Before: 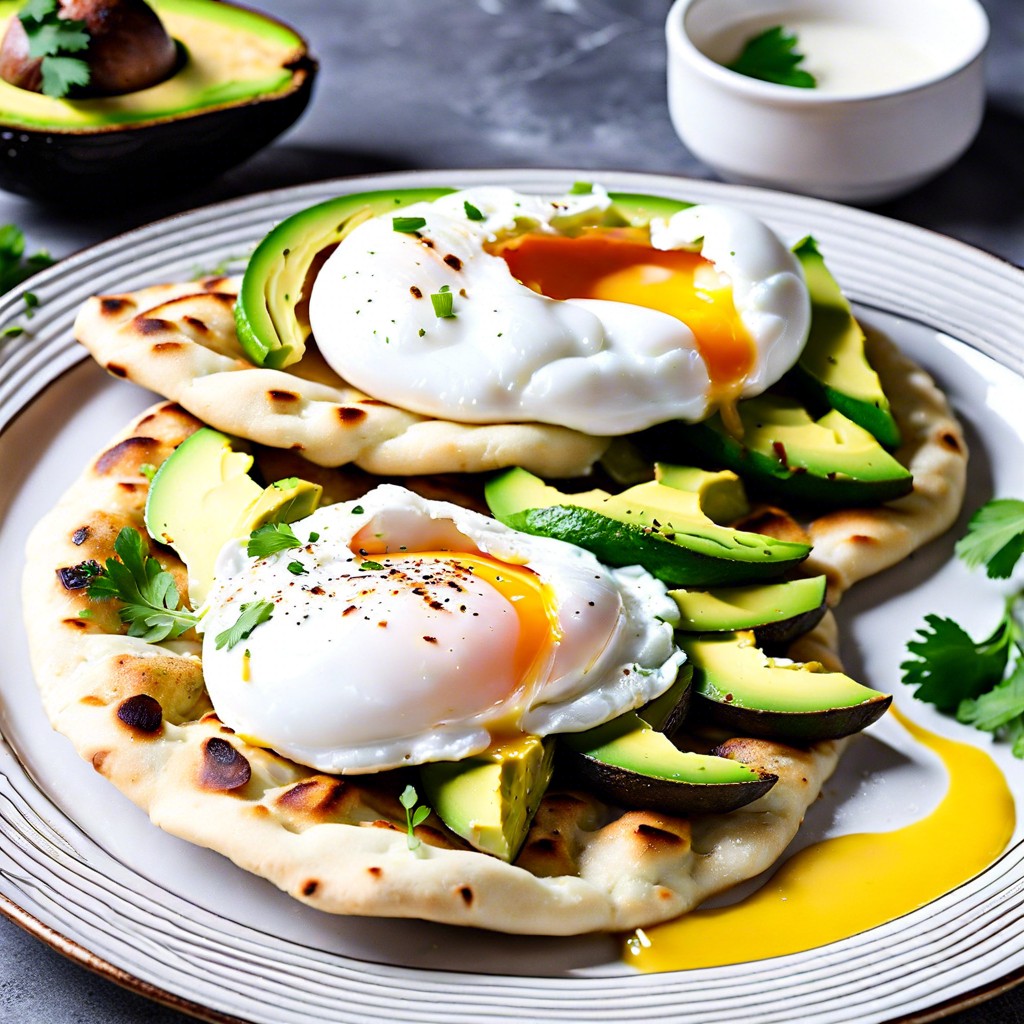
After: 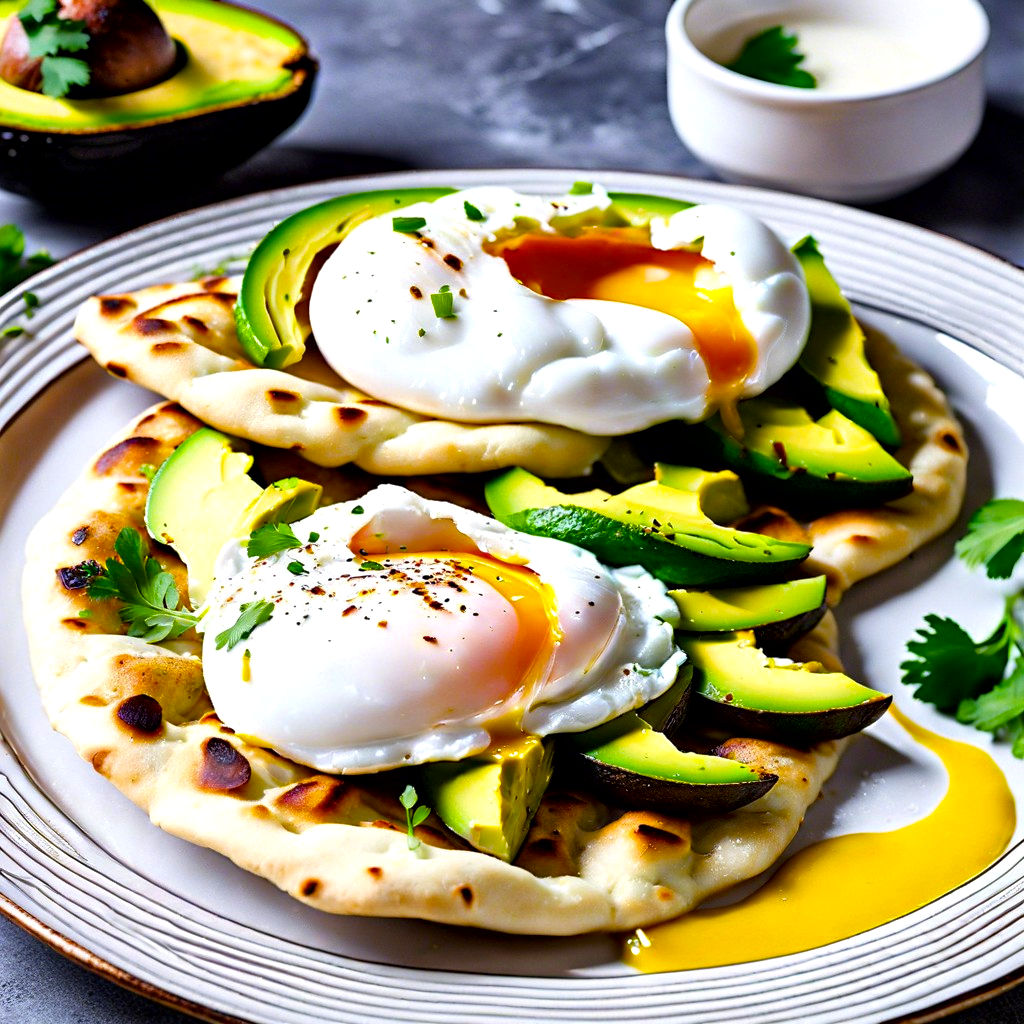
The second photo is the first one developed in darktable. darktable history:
color balance rgb: perceptual saturation grading › global saturation 30%, global vibrance 20%
local contrast: mode bilateral grid, contrast 20, coarseness 50, detail 179%, midtone range 0.2
